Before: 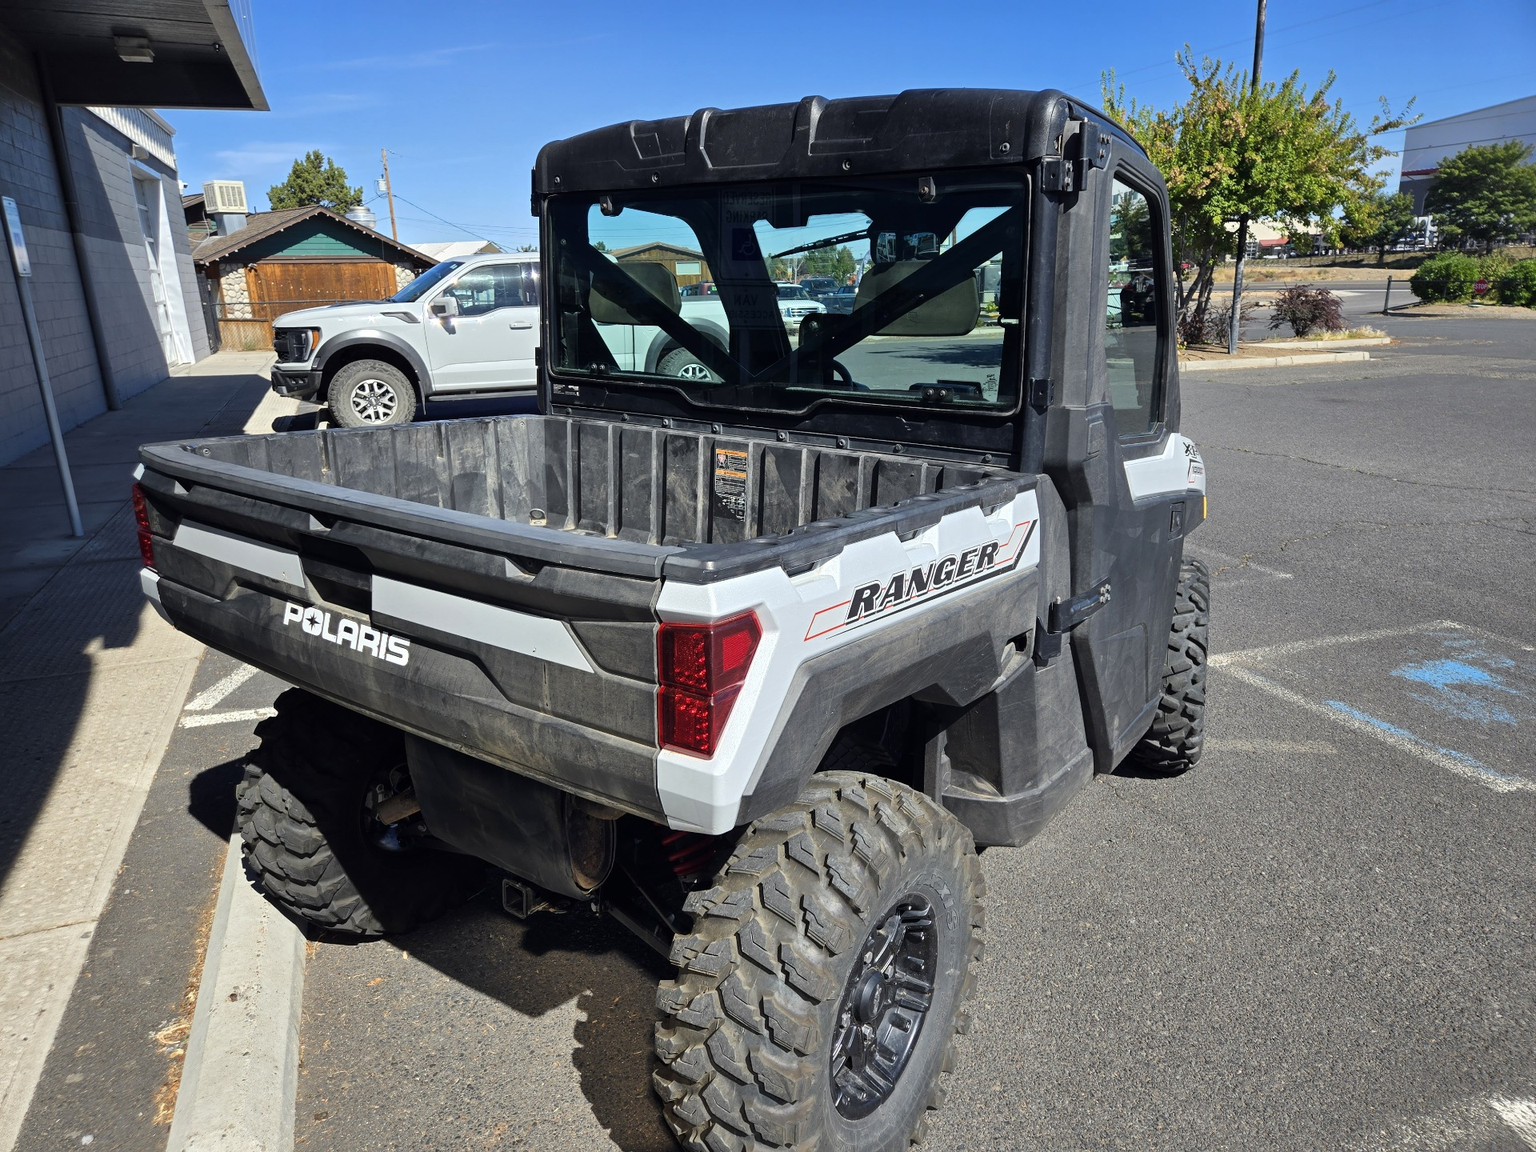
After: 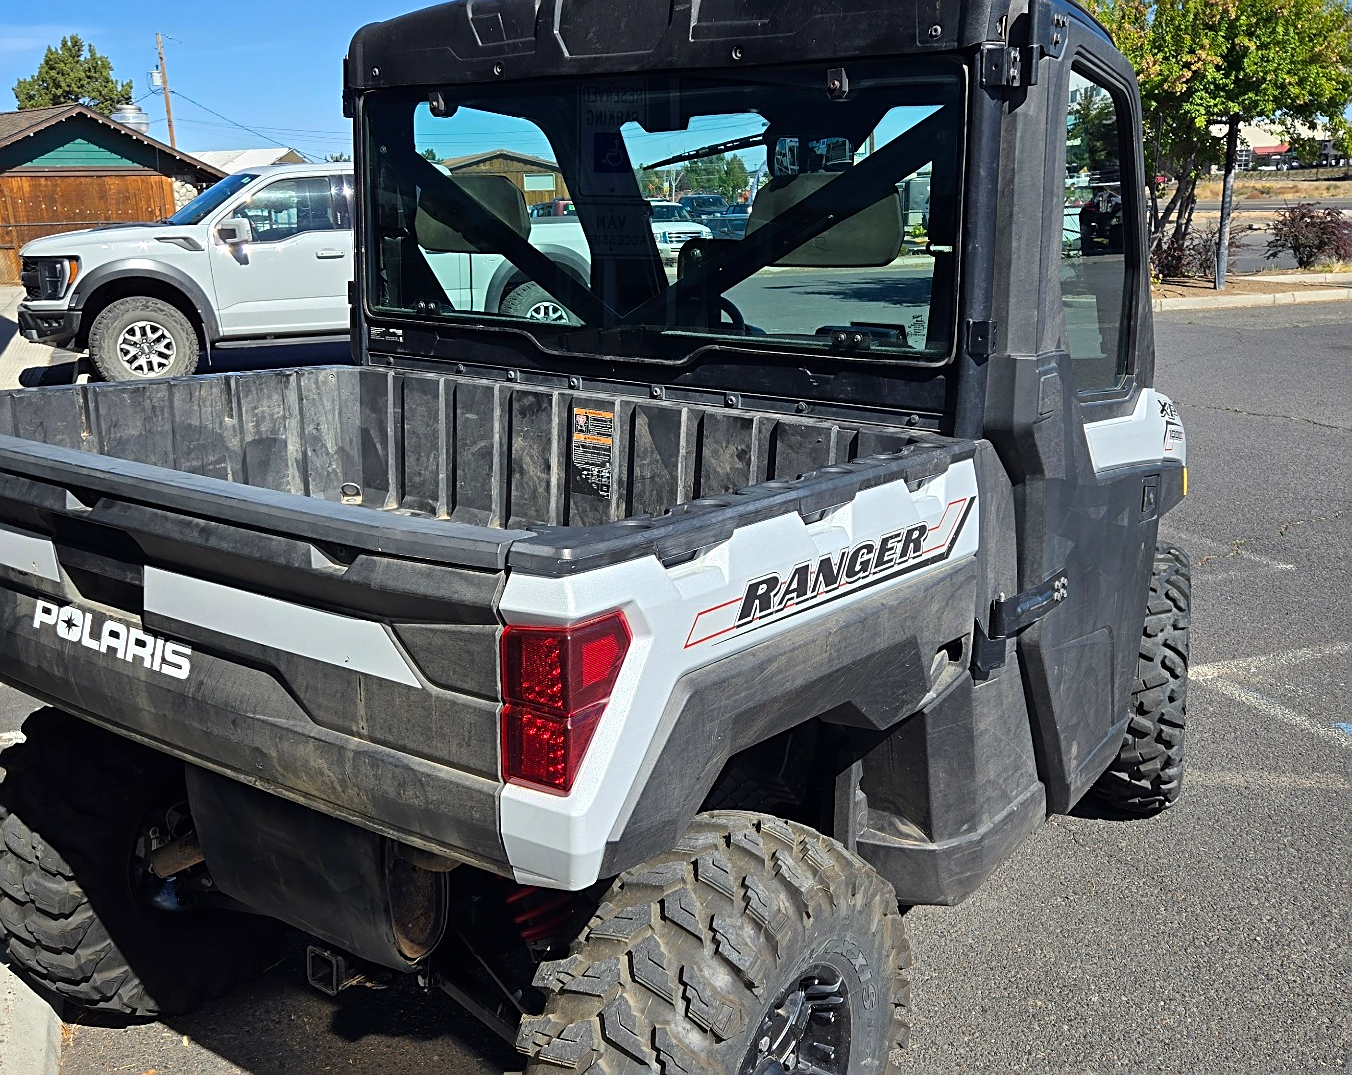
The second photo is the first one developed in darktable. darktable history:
crop and rotate: left 16.721%, top 10.659%, right 12.847%, bottom 14.636%
sharpen: on, module defaults
